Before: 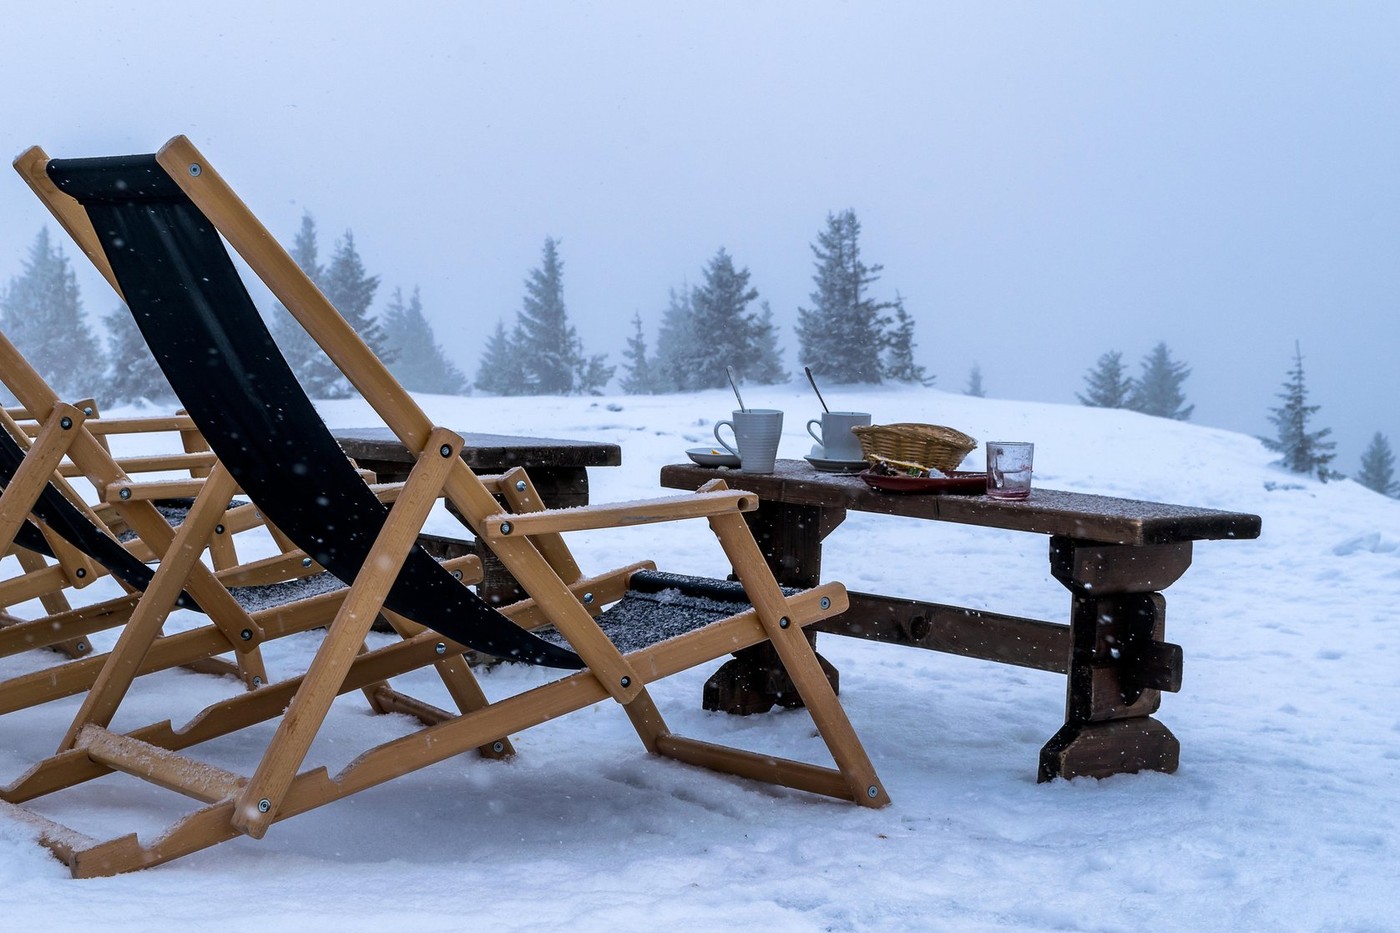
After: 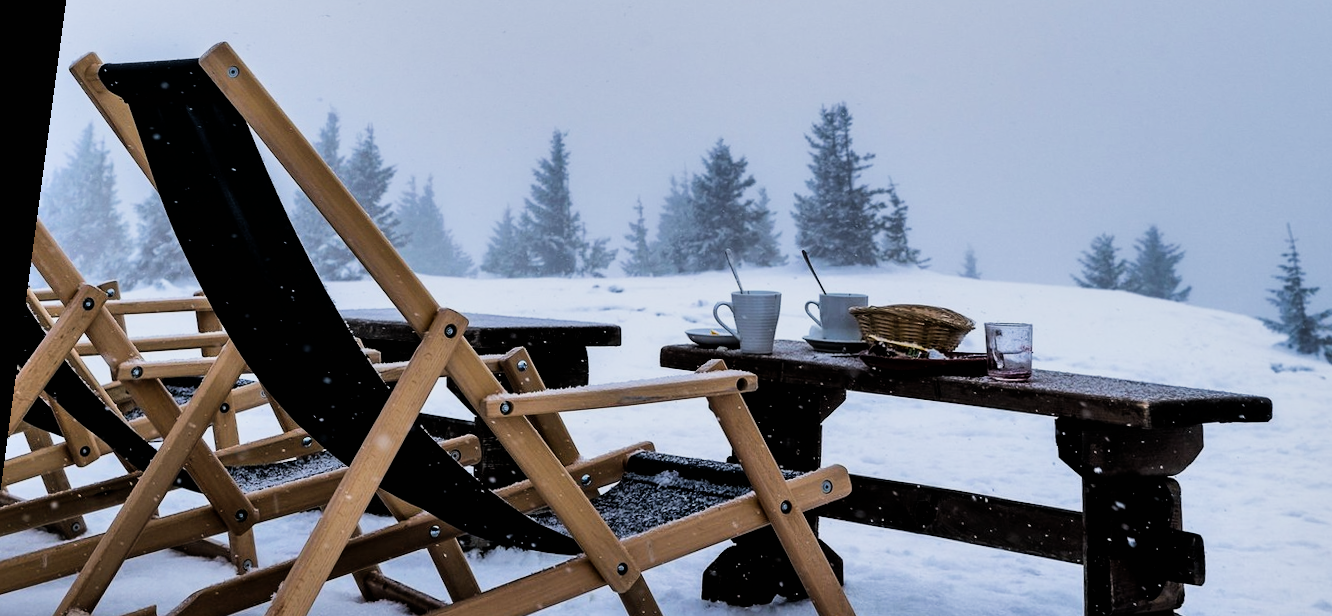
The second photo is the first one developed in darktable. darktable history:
rotate and perspective: rotation 0.128°, lens shift (vertical) -0.181, lens shift (horizontal) -0.044, shear 0.001, automatic cropping off
filmic rgb: black relative exposure -5 EV, white relative exposure 3.5 EV, hardness 3.19, contrast 1.3, highlights saturation mix -50%
shadows and highlights: white point adjustment 1, soften with gaussian
crop: left 3.015%, top 8.969%, right 9.647%, bottom 26.457%
